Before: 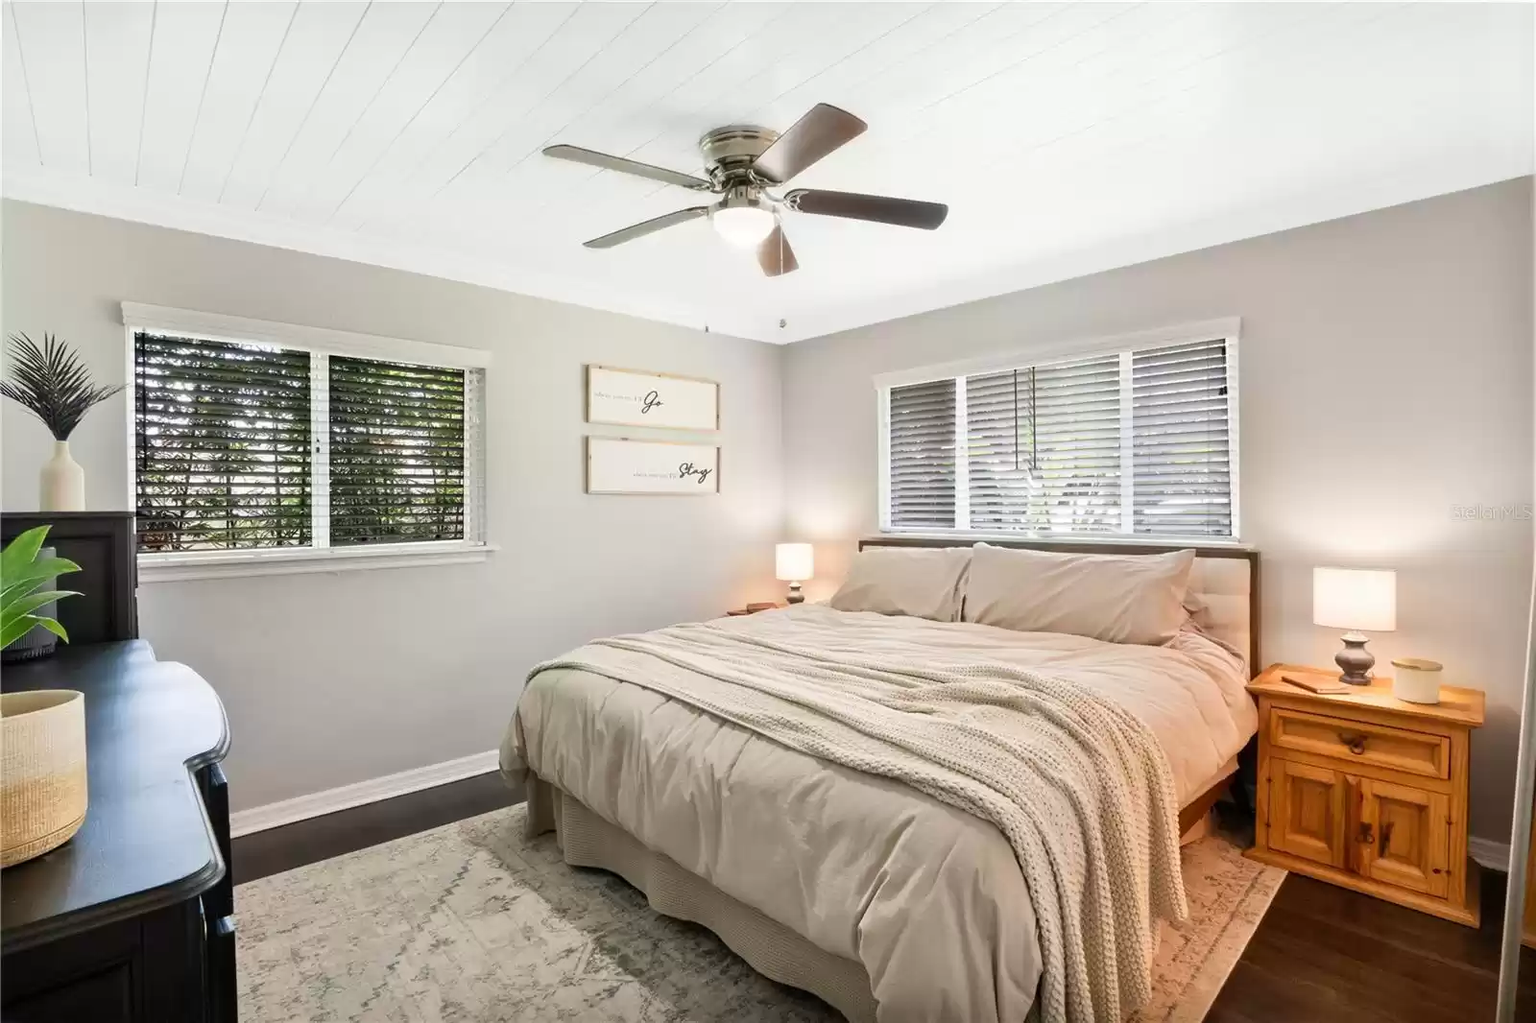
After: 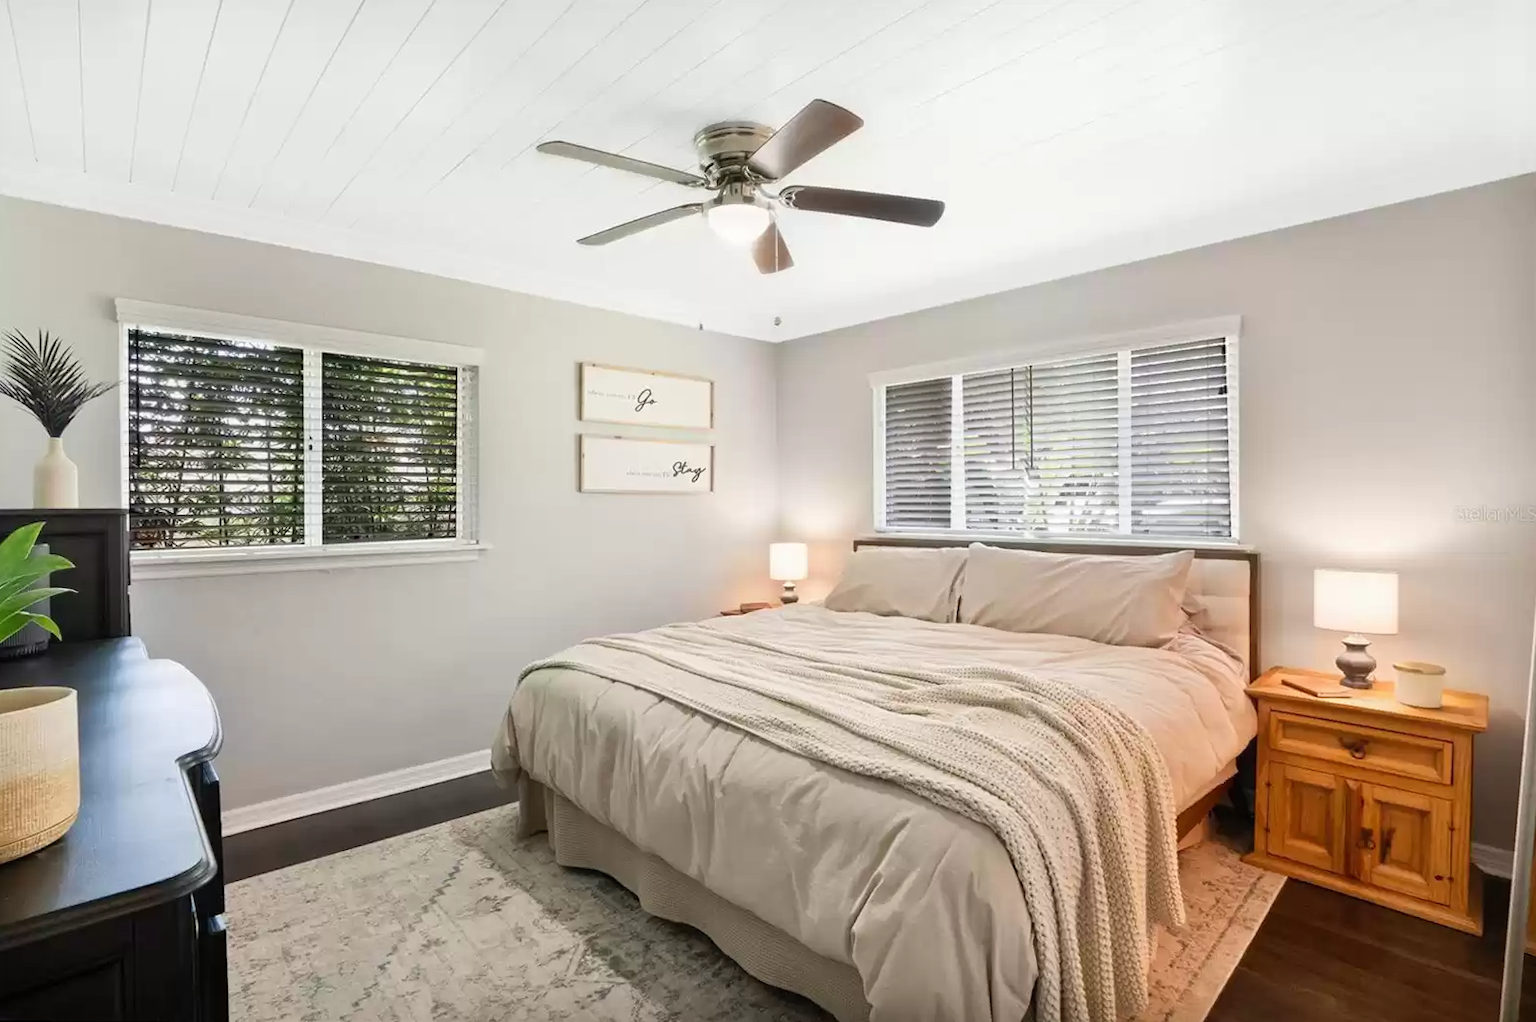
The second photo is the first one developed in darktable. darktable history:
contrast equalizer: y [[0.5, 0.5, 0.472, 0.5, 0.5, 0.5], [0.5 ×6], [0.5 ×6], [0 ×6], [0 ×6]]
rotate and perspective: rotation 0.192°, lens shift (horizontal) -0.015, crop left 0.005, crop right 0.996, crop top 0.006, crop bottom 0.99
